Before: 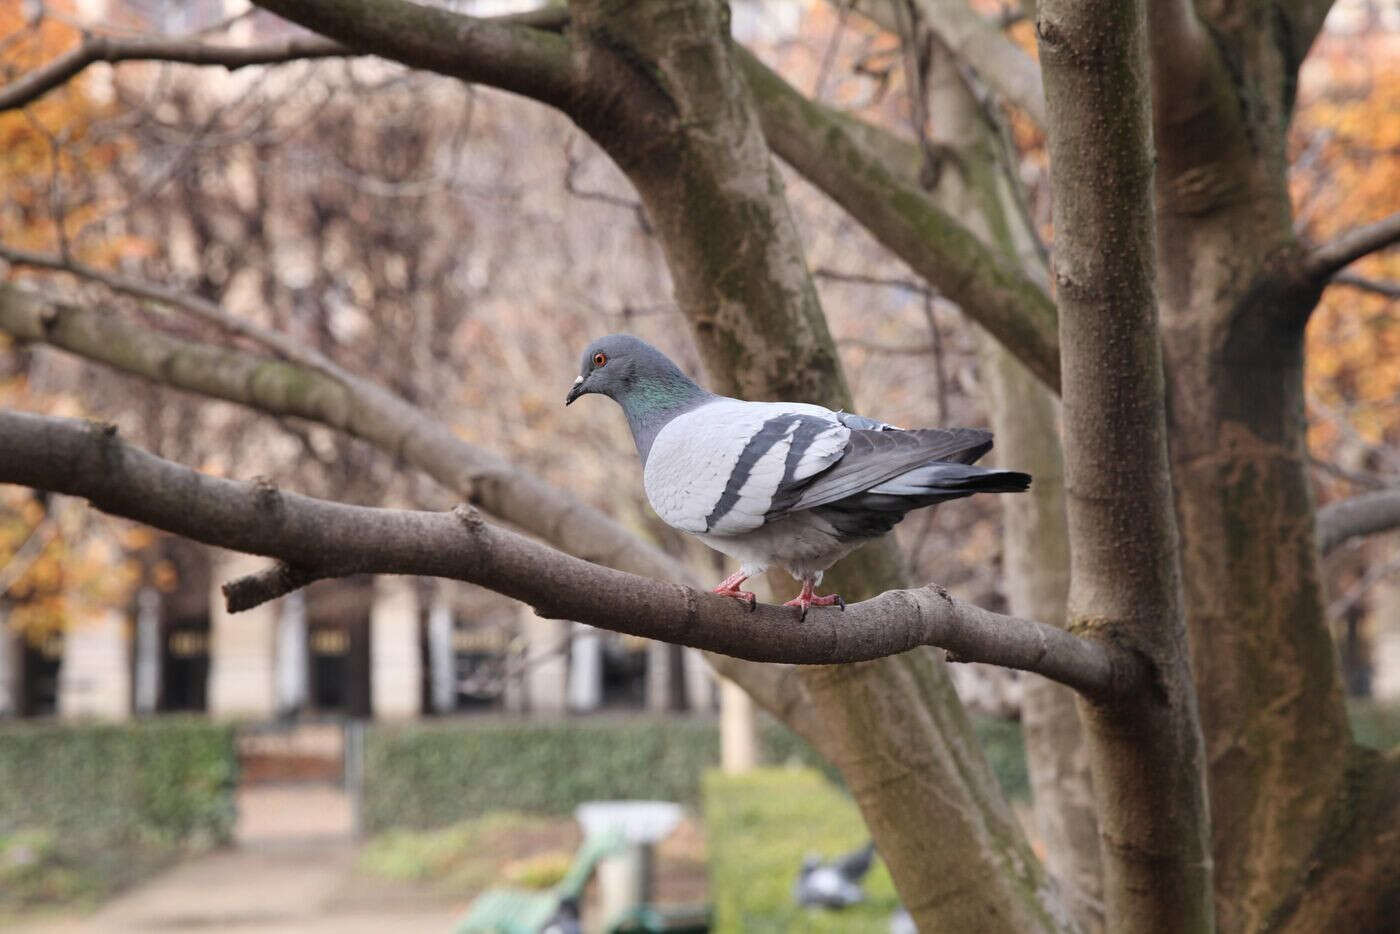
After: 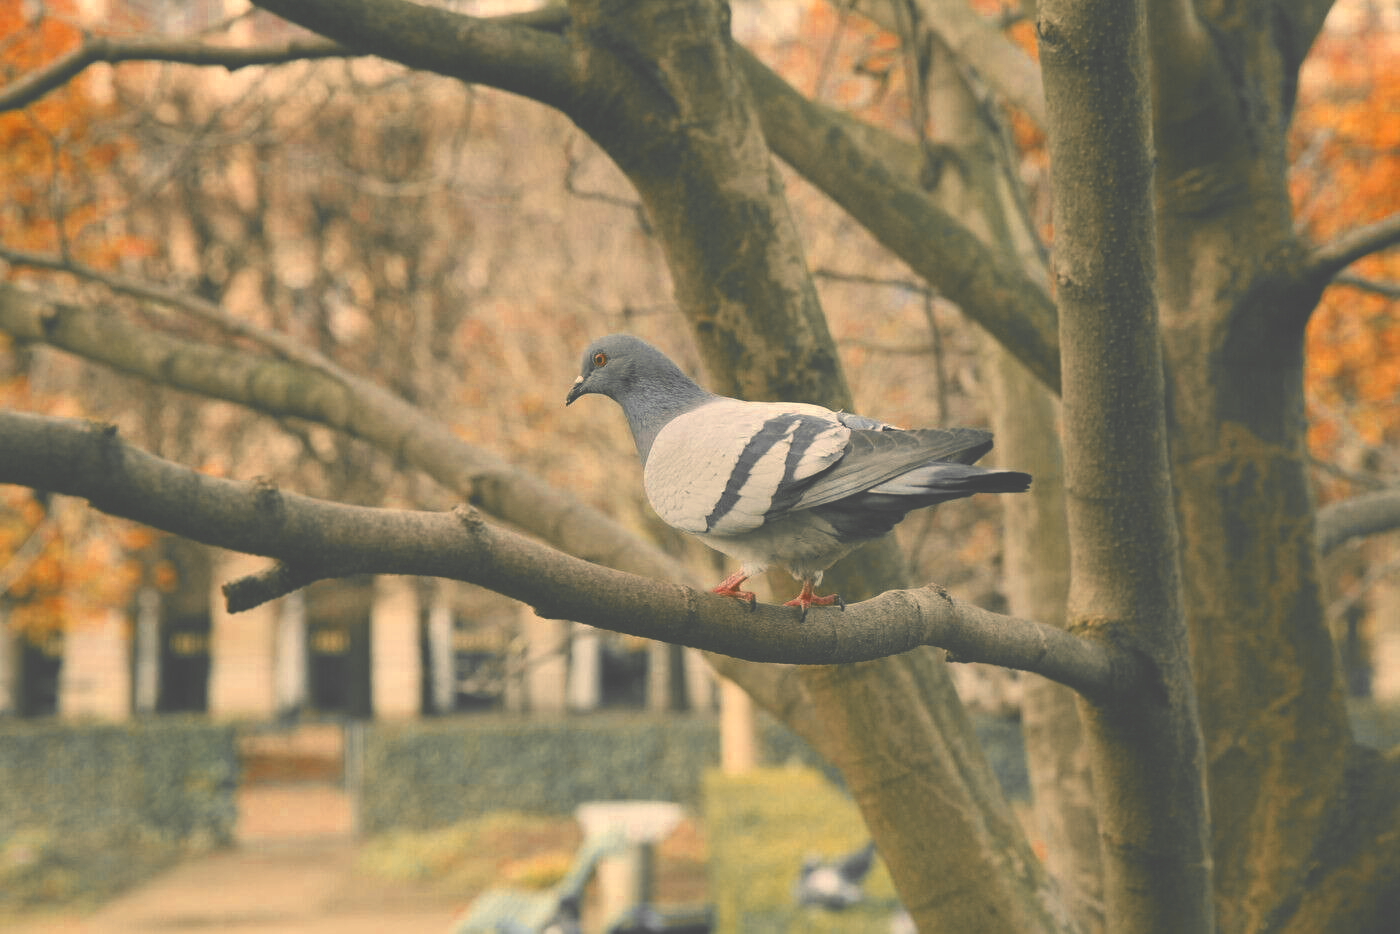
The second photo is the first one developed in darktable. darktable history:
color correction: highlights a* 5.3, highlights b* 24.42, shadows a* -15.62, shadows b* 3.86
exposure: black level correction -0.064, exposure -0.05 EV, compensate highlight preservation false
color zones: curves: ch0 [(0, 0.363) (0.128, 0.373) (0.25, 0.5) (0.402, 0.407) (0.521, 0.525) (0.63, 0.559) (0.729, 0.662) (0.867, 0.471)]; ch1 [(0, 0.515) (0.136, 0.618) (0.25, 0.5) (0.378, 0) (0.516, 0) (0.622, 0.593) (0.737, 0.819) (0.87, 0.593)]; ch2 [(0, 0.529) (0.128, 0.471) (0.282, 0.451) (0.386, 0.662) (0.516, 0.525) (0.633, 0.554) (0.75, 0.62) (0.875, 0.441)]
